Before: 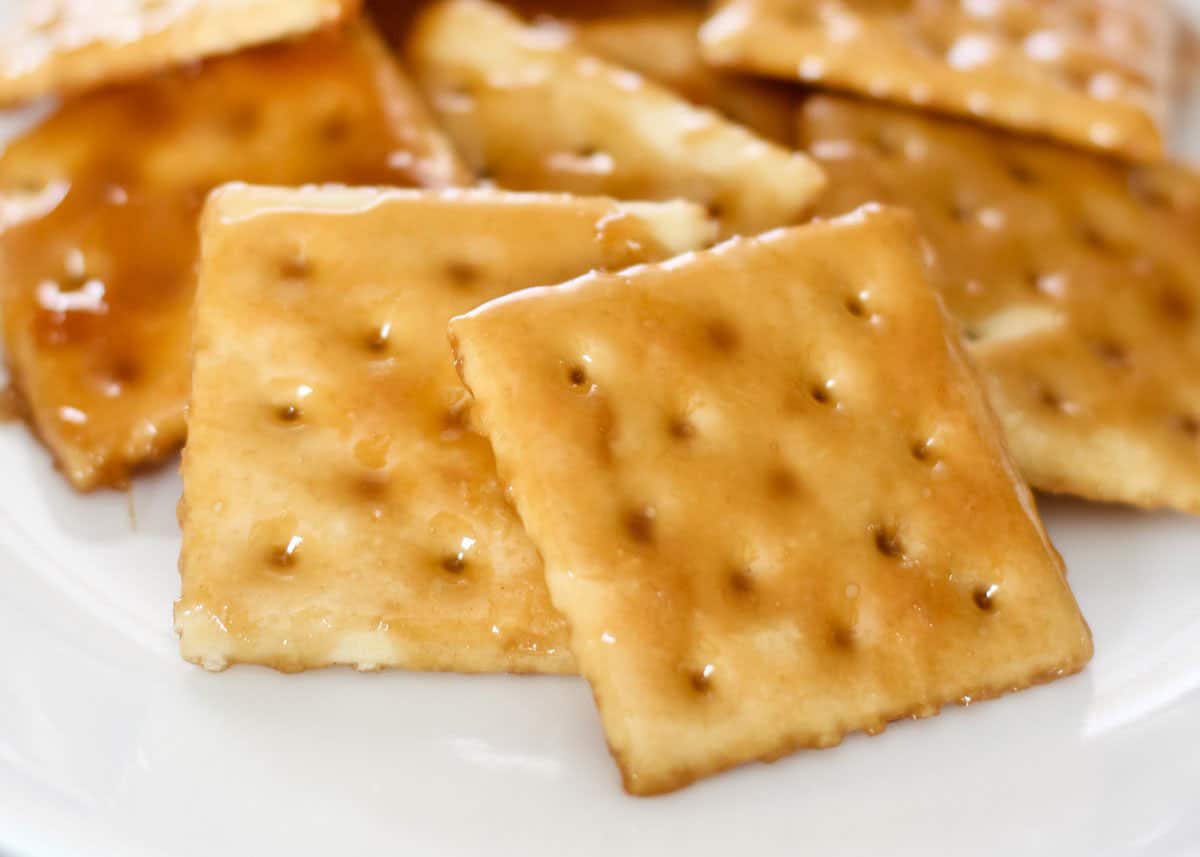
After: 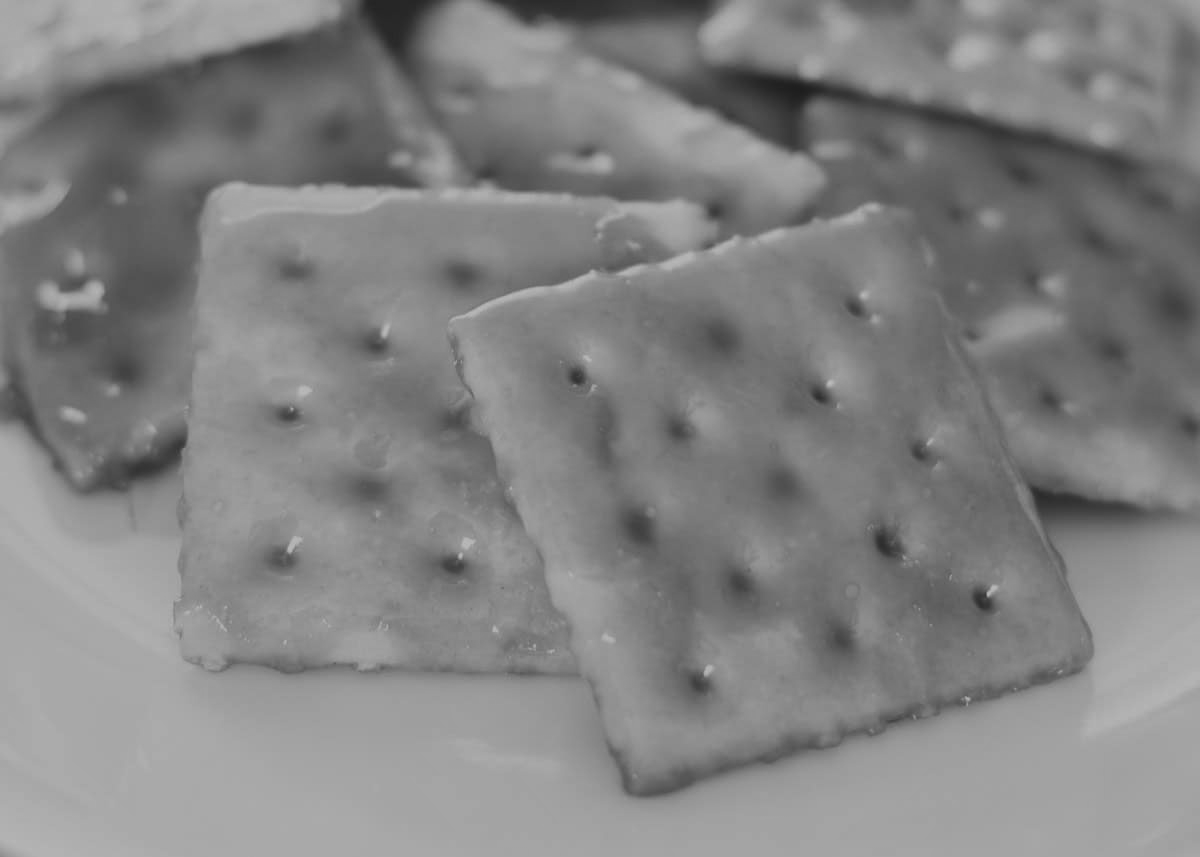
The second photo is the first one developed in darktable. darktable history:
tone equalizer: -8 EV -1.84 EV, -7 EV -1.16 EV, -6 EV -1.62 EV, smoothing diameter 25%, edges refinement/feathering 10, preserve details guided filter
exposure: black level correction -0.016, exposure -1.018 EV, compensate highlight preservation false
monochrome: on, module defaults
